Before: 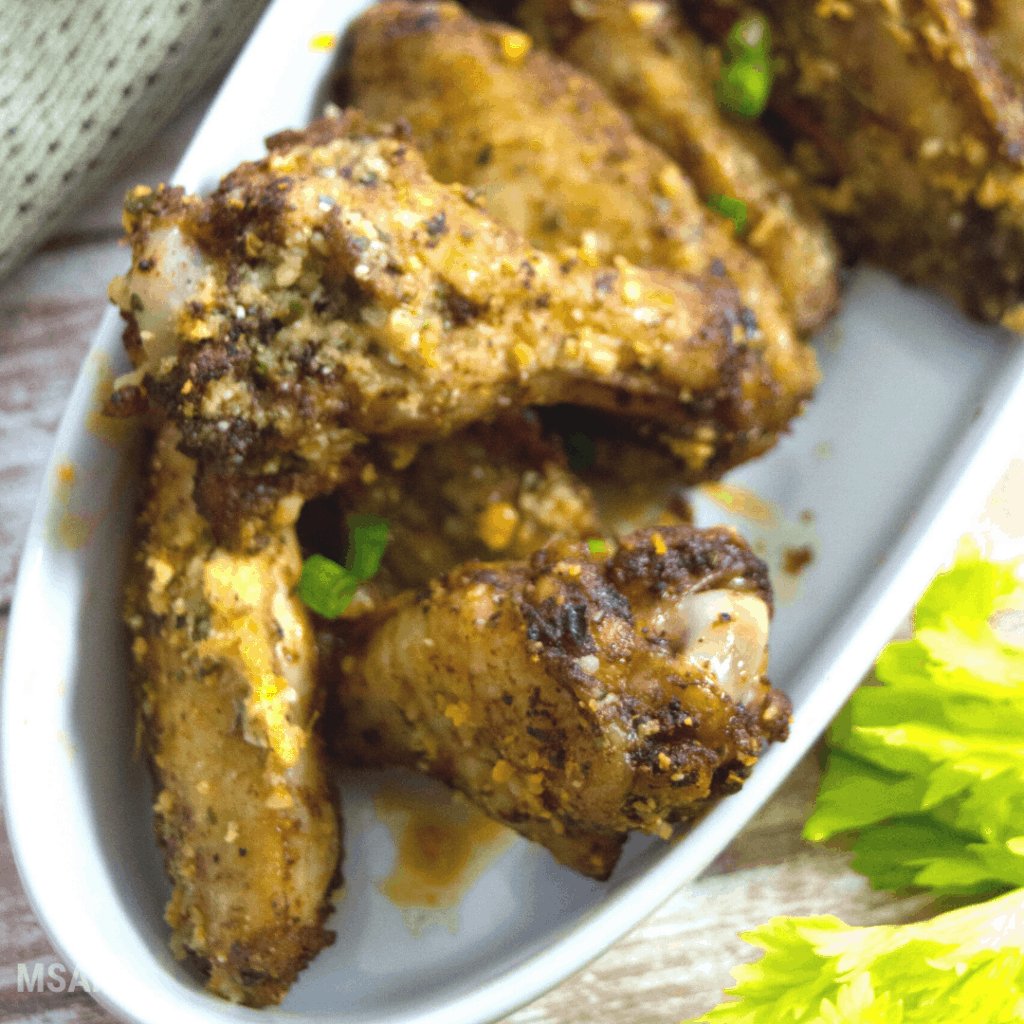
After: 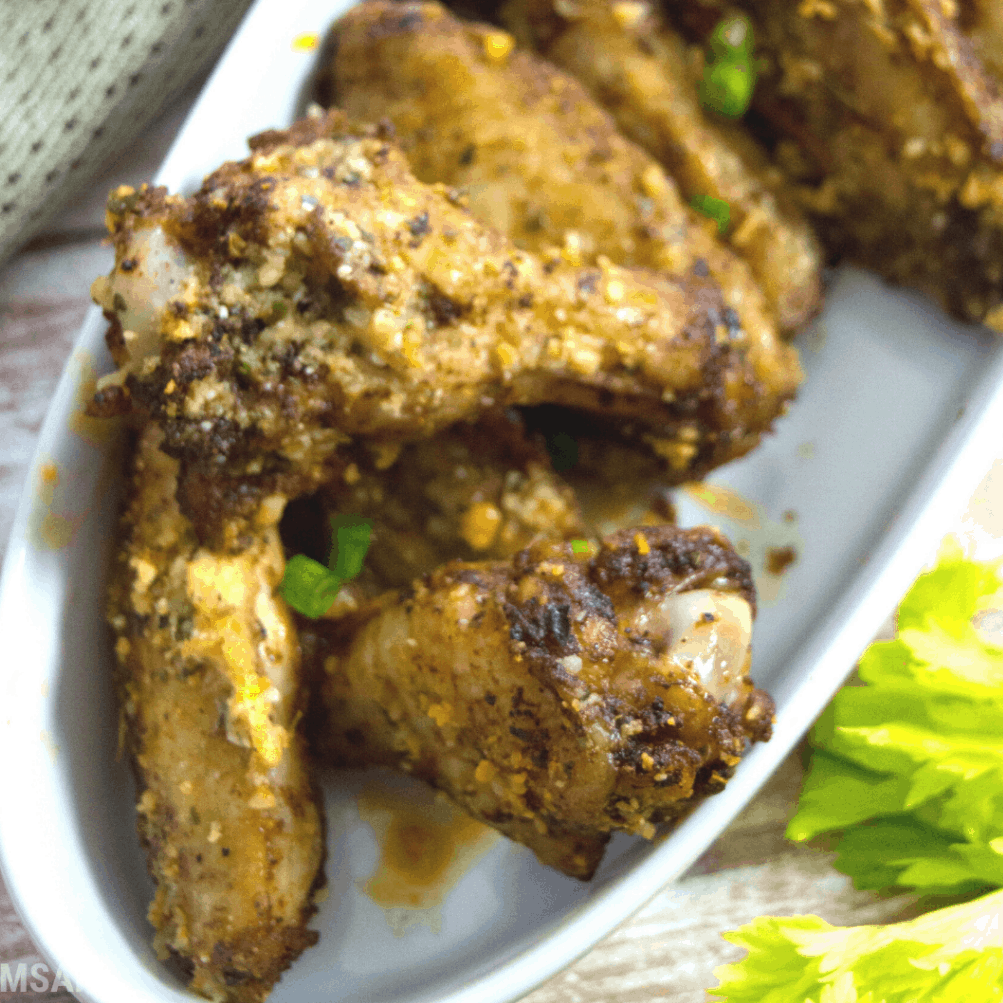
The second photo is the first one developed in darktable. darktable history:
crop: left 1.743%, right 0.268%, bottom 2.011%
color balance rgb: on, module defaults
